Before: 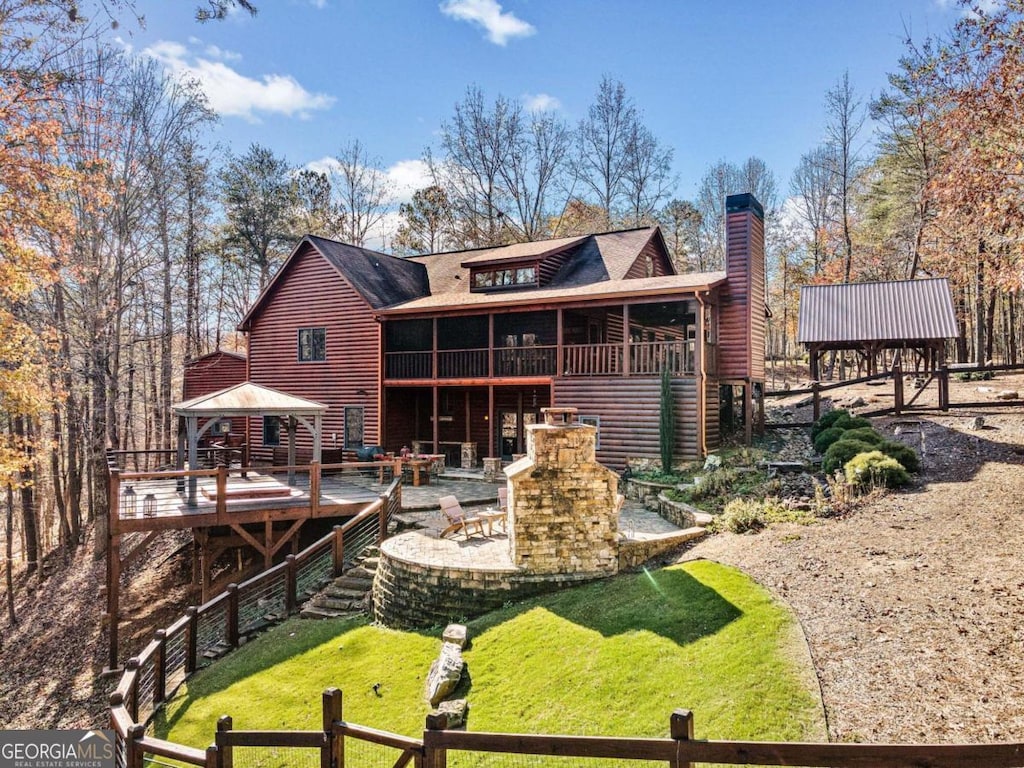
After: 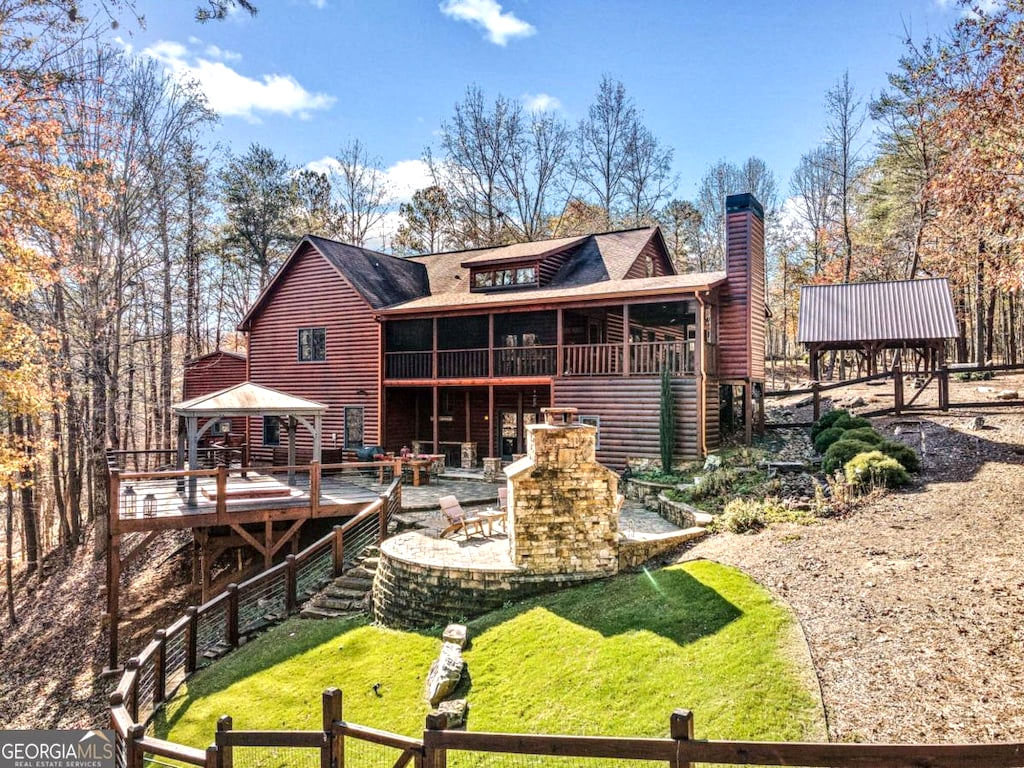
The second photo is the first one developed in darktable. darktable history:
local contrast: on, module defaults
exposure: exposure 0.258 EV, compensate highlight preservation false
